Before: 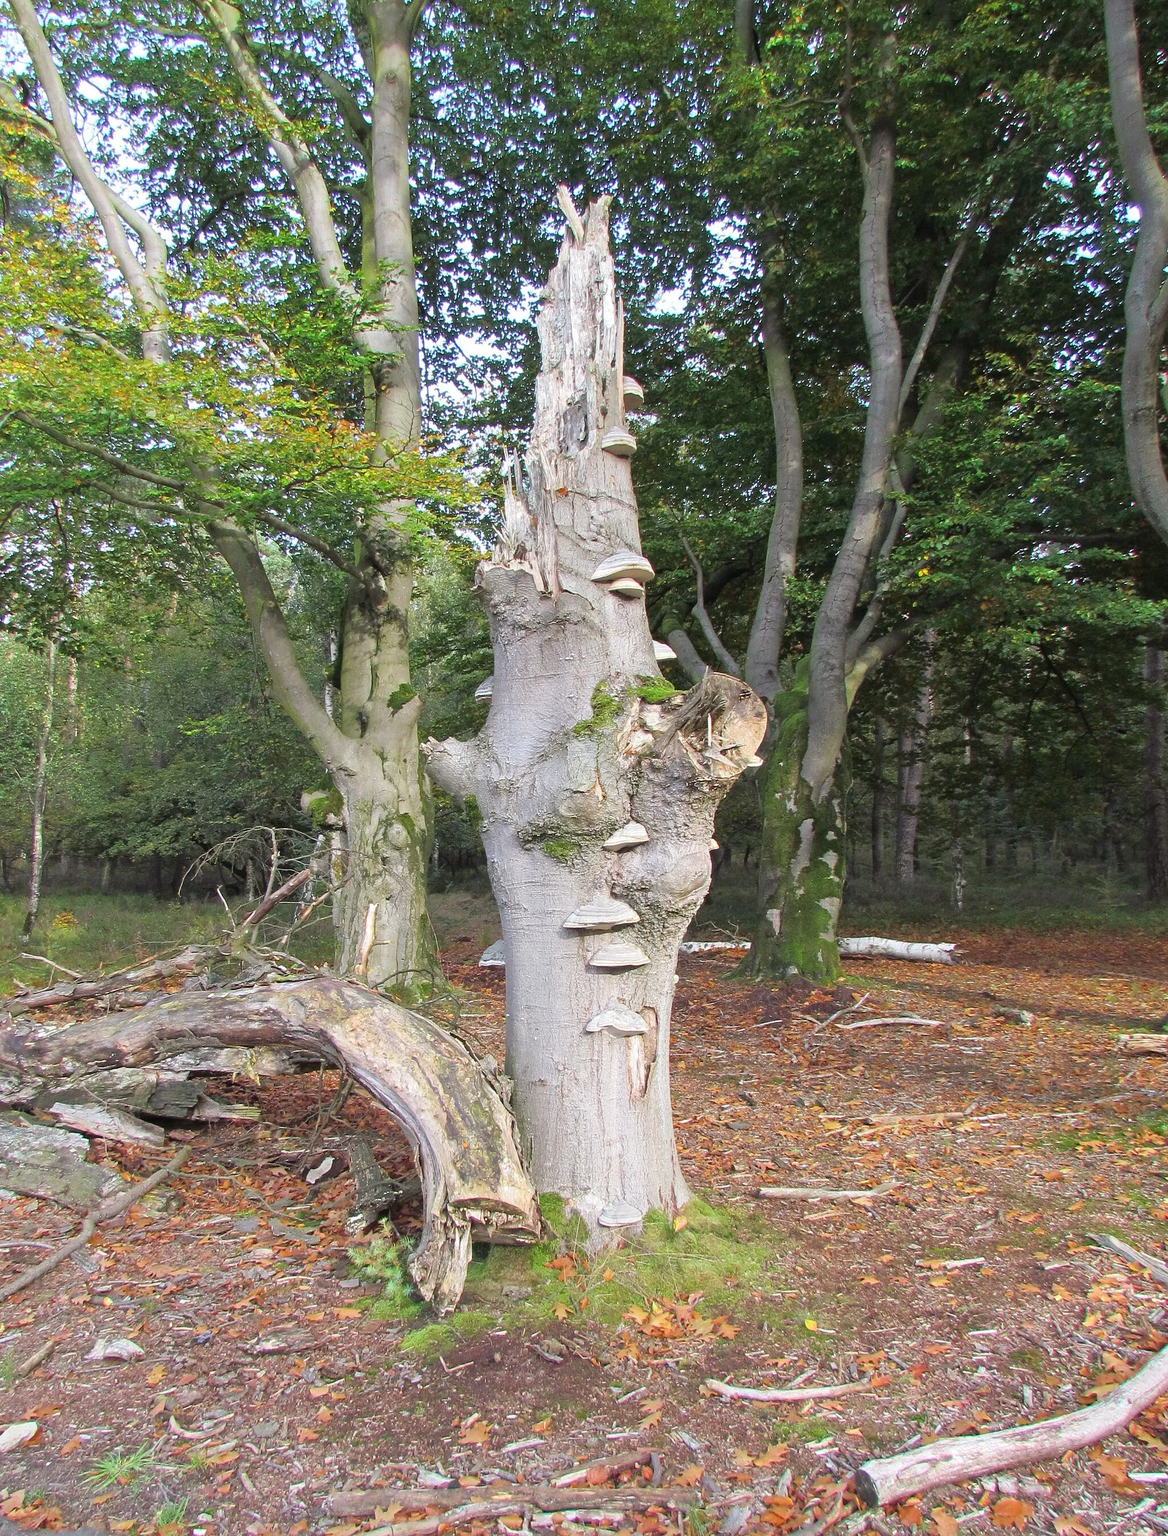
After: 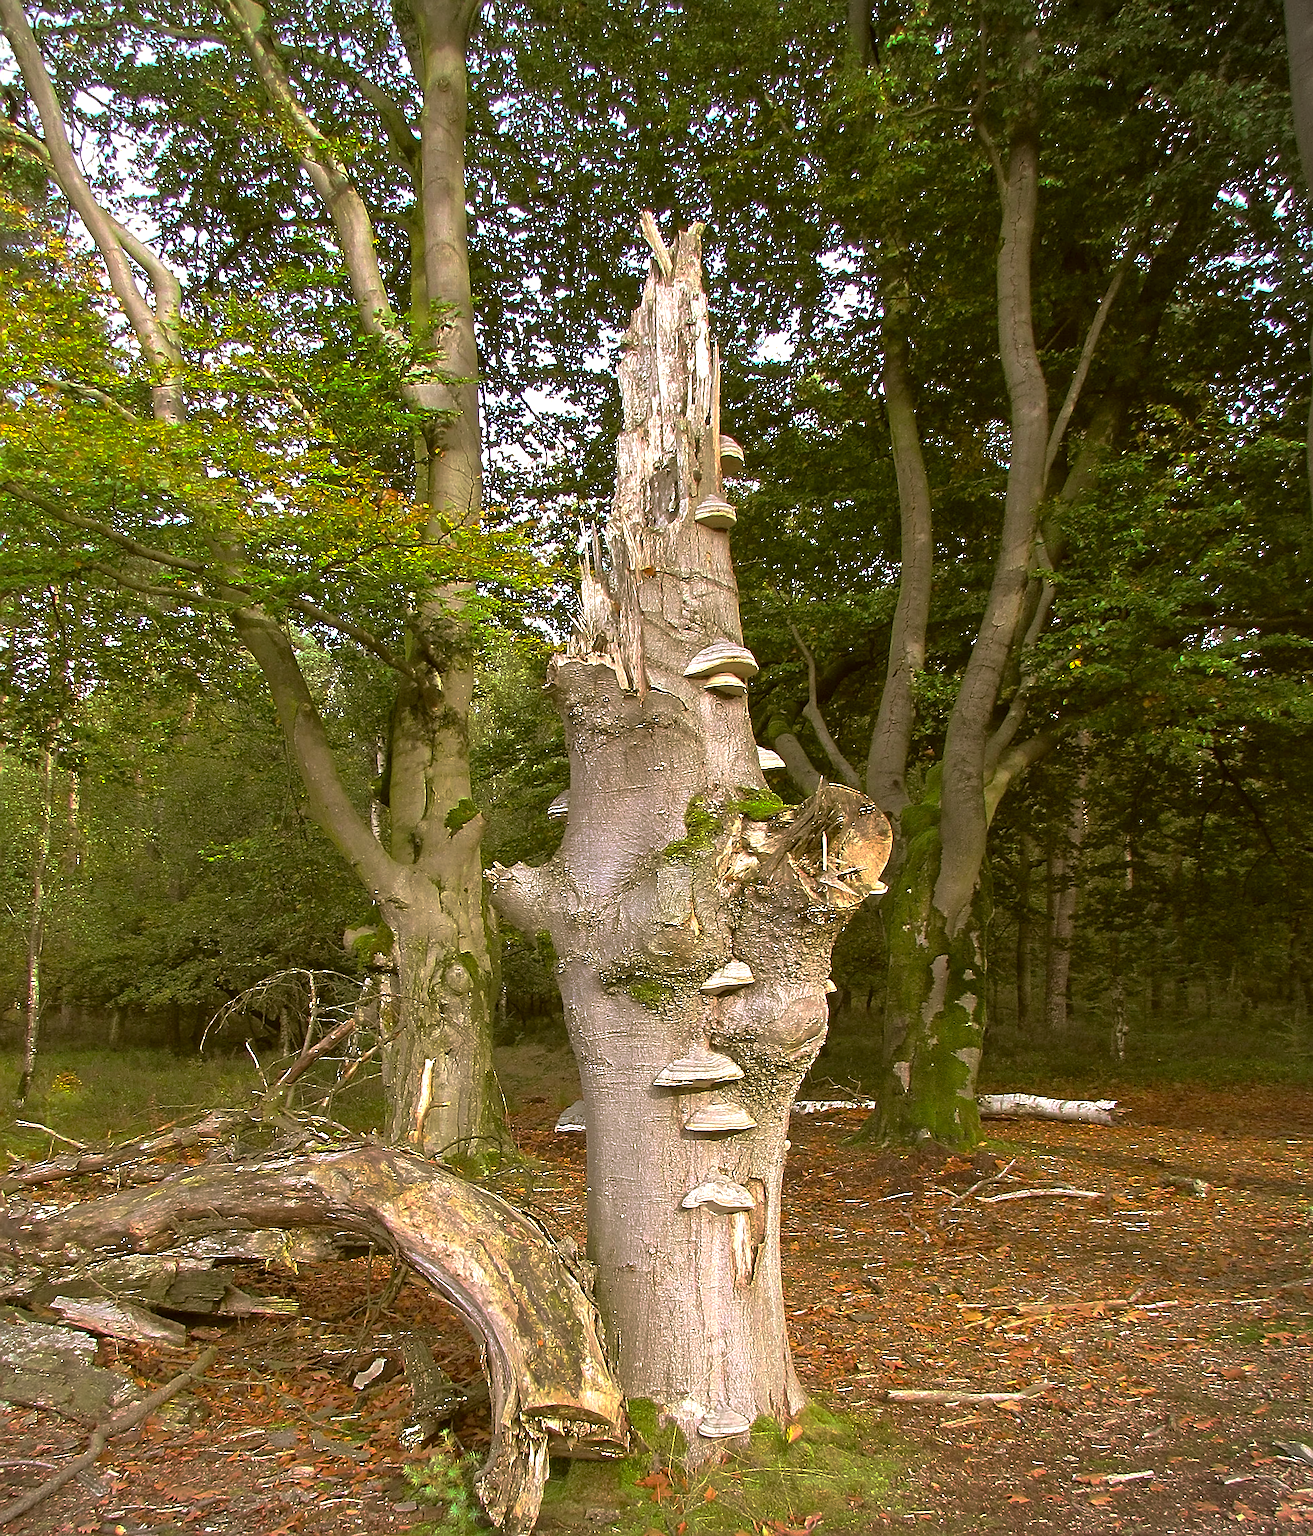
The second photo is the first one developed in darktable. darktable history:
exposure: exposure 0.258 EV, compensate highlight preservation false
color correction: highlights a* 8.8, highlights b* 14.97, shadows a* -0.329, shadows b* 26.44
base curve: curves: ch0 [(0, 0) (0.841, 0.609) (1, 1)], preserve colors none
crop and rotate: angle 0.425°, left 0.363%, right 3.274%, bottom 14.297%
vignetting: fall-off start 97.26%, fall-off radius 78.19%, center (-0.146, 0.019), width/height ratio 1.111
sharpen: on, module defaults
